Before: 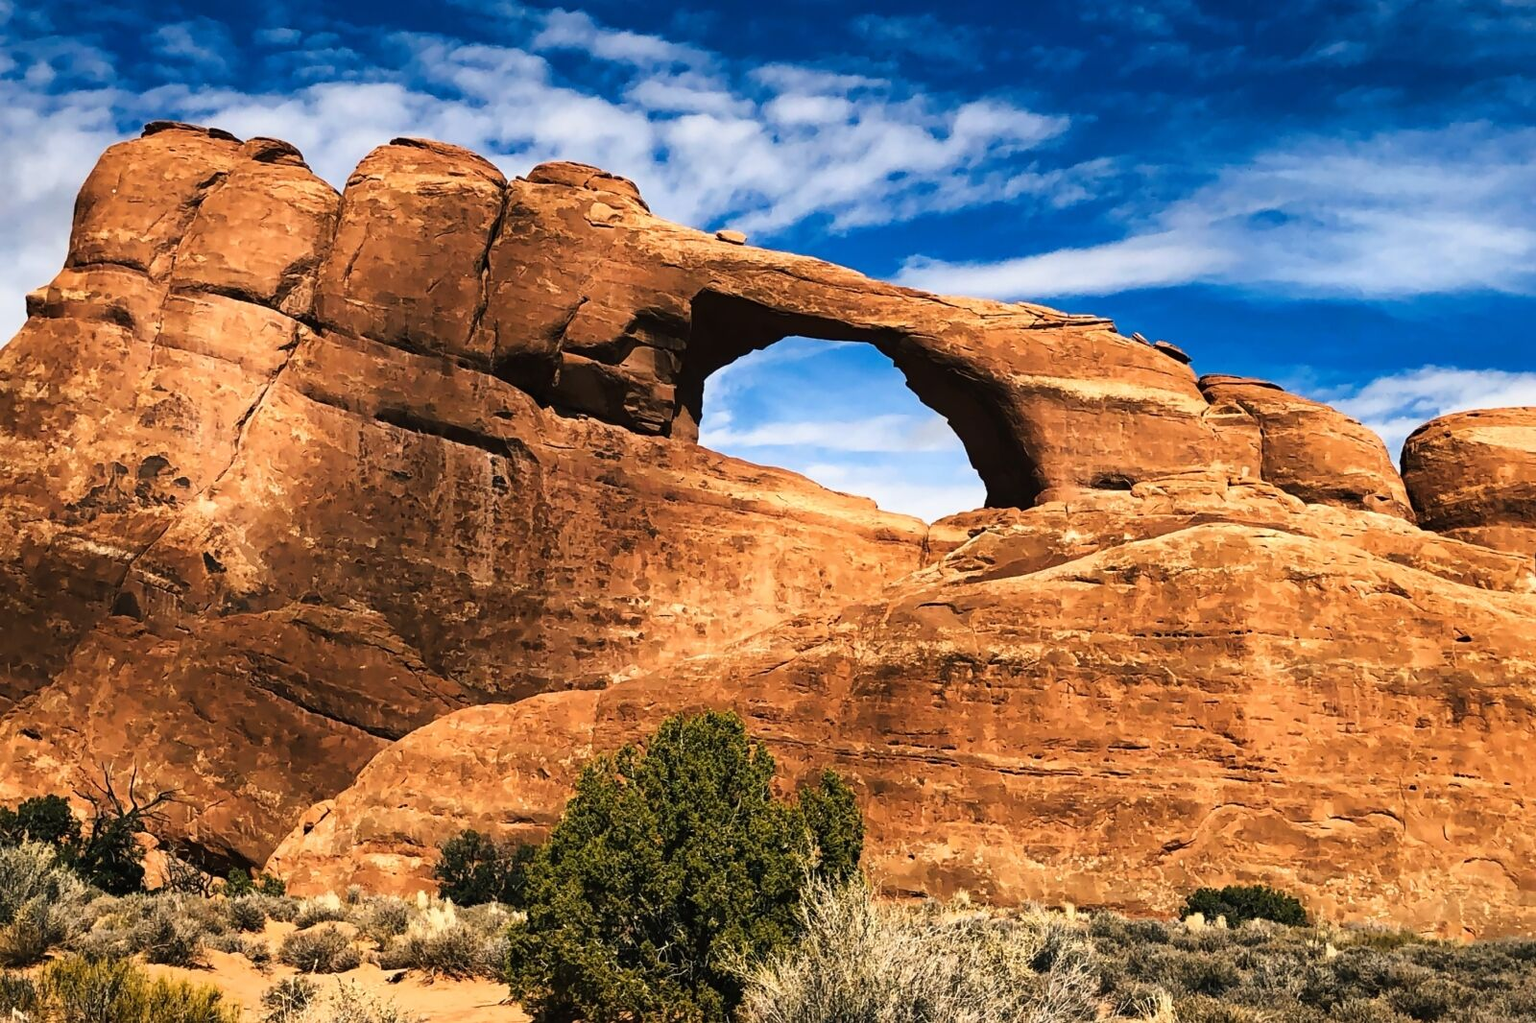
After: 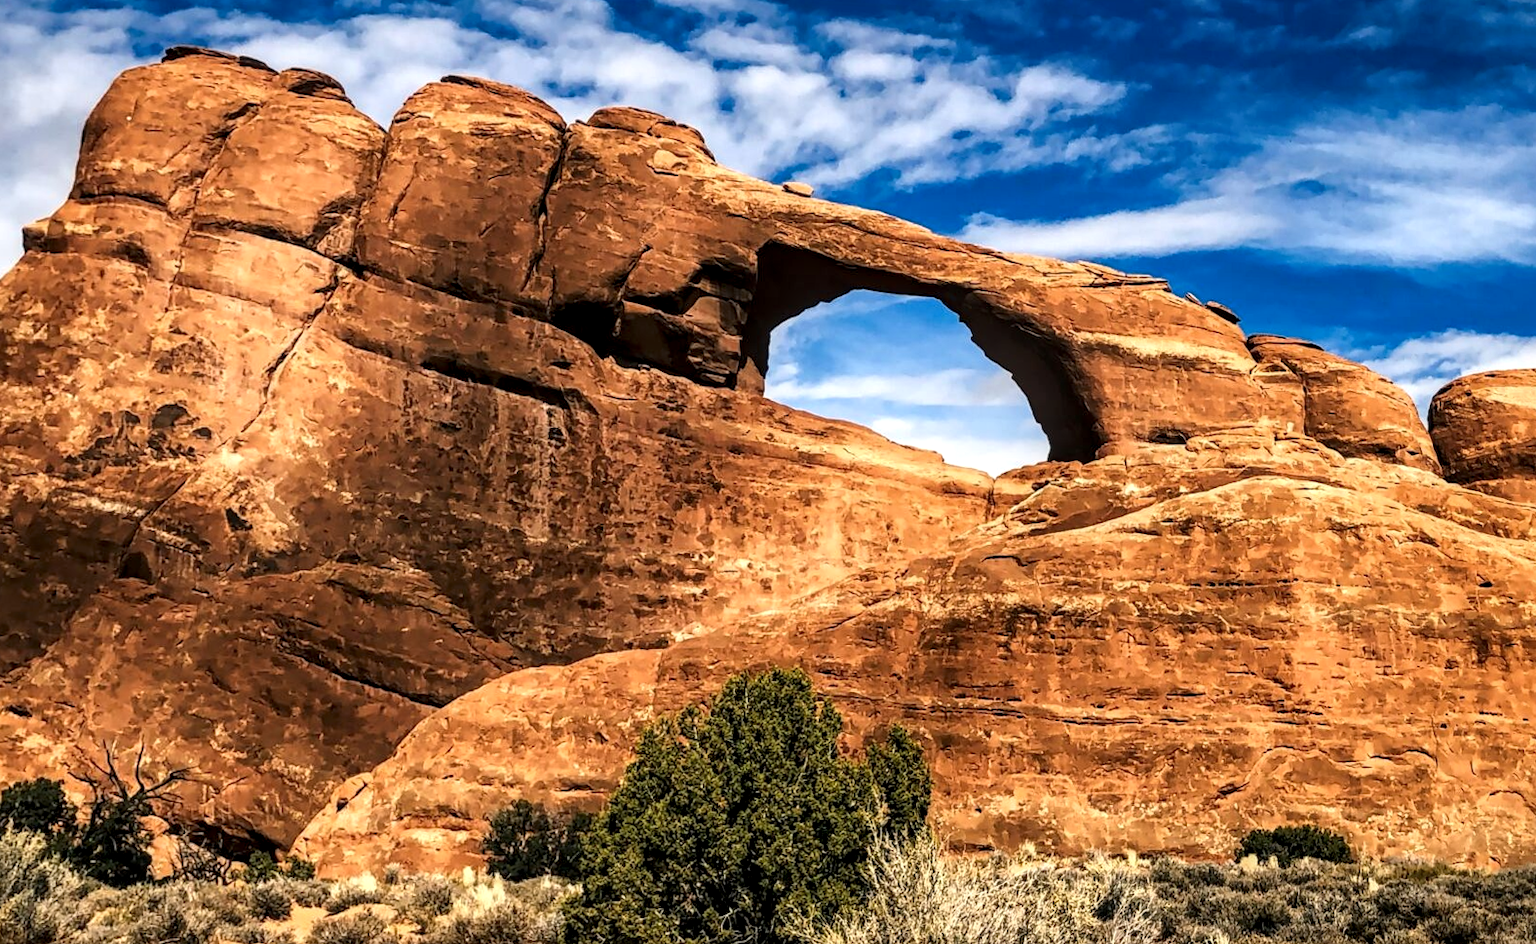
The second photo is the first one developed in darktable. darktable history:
rotate and perspective: rotation -0.013°, lens shift (vertical) -0.027, lens shift (horizontal) 0.178, crop left 0.016, crop right 0.989, crop top 0.082, crop bottom 0.918
local contrast: detail 144%
